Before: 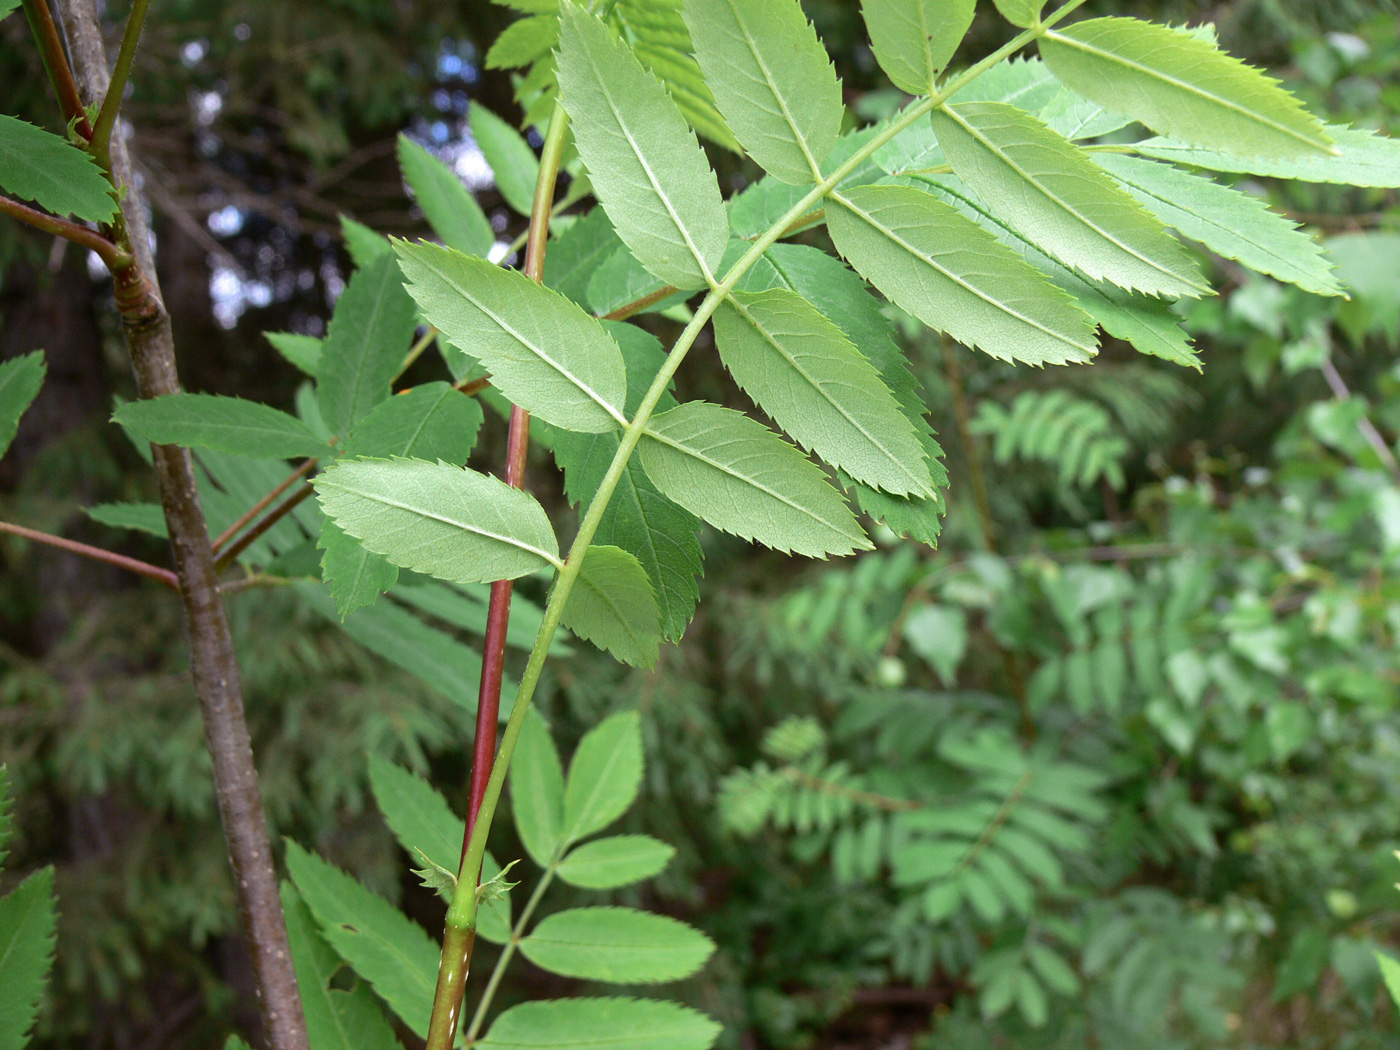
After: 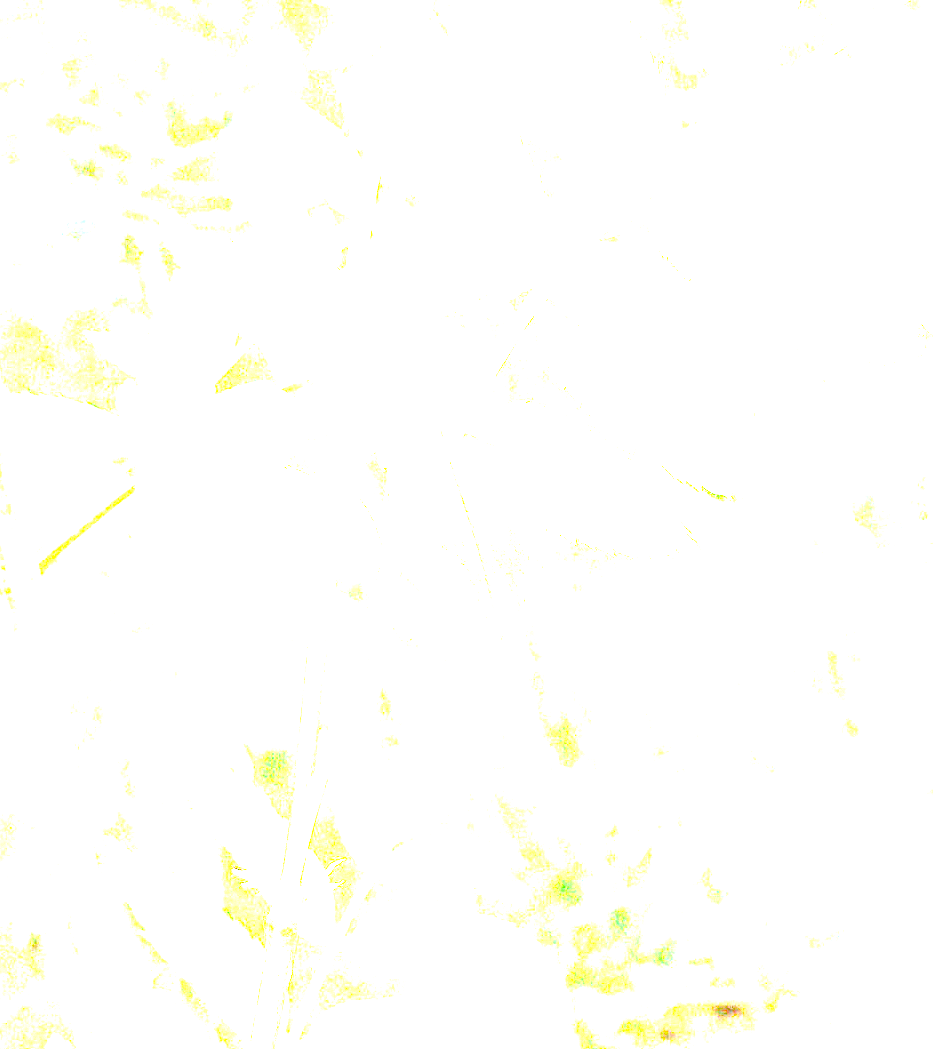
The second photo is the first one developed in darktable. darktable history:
crop and rotate: left 12.648%, right 20.685%
shadows and highlights: shadows 25, highlights -25
color balance: lift [1.004, 1.002, 1.002, 0.998], gamma [1, 1.007, 1.002, 0.993], gain [1, 0.977, 1.013, 1.023], contrast -3.64%
exposure: exposure 8 EV, compensate highlight preservation false
